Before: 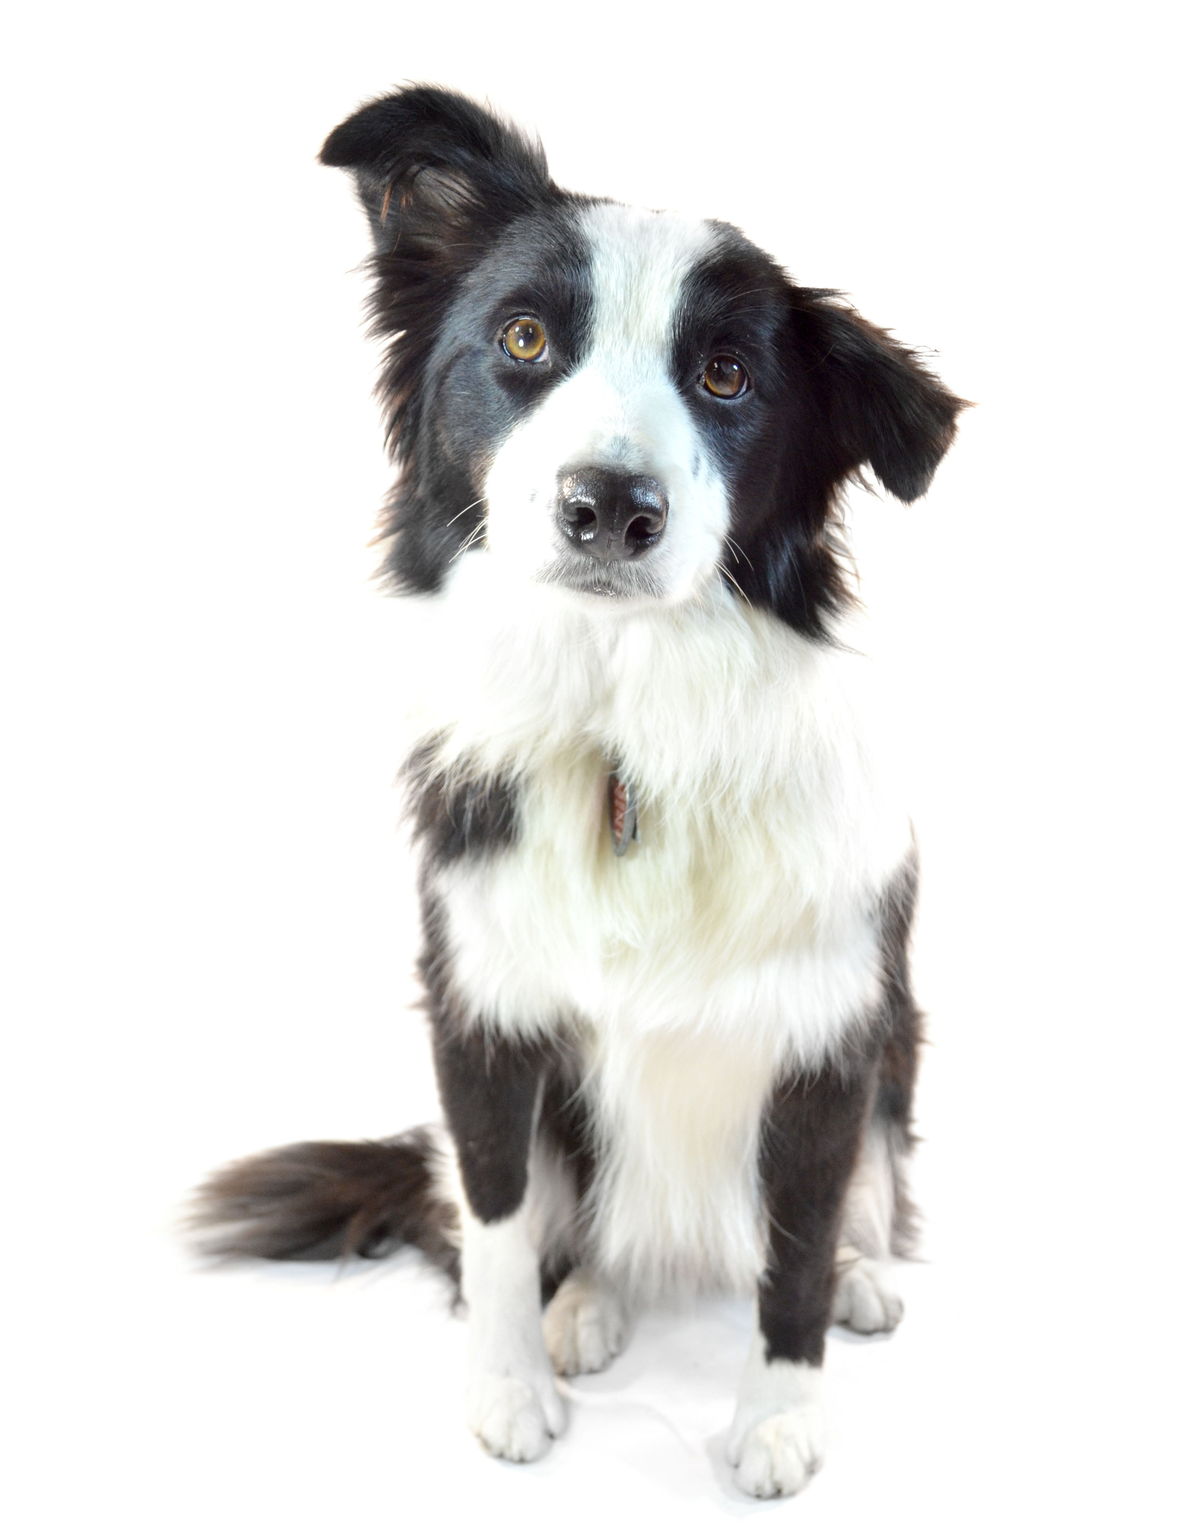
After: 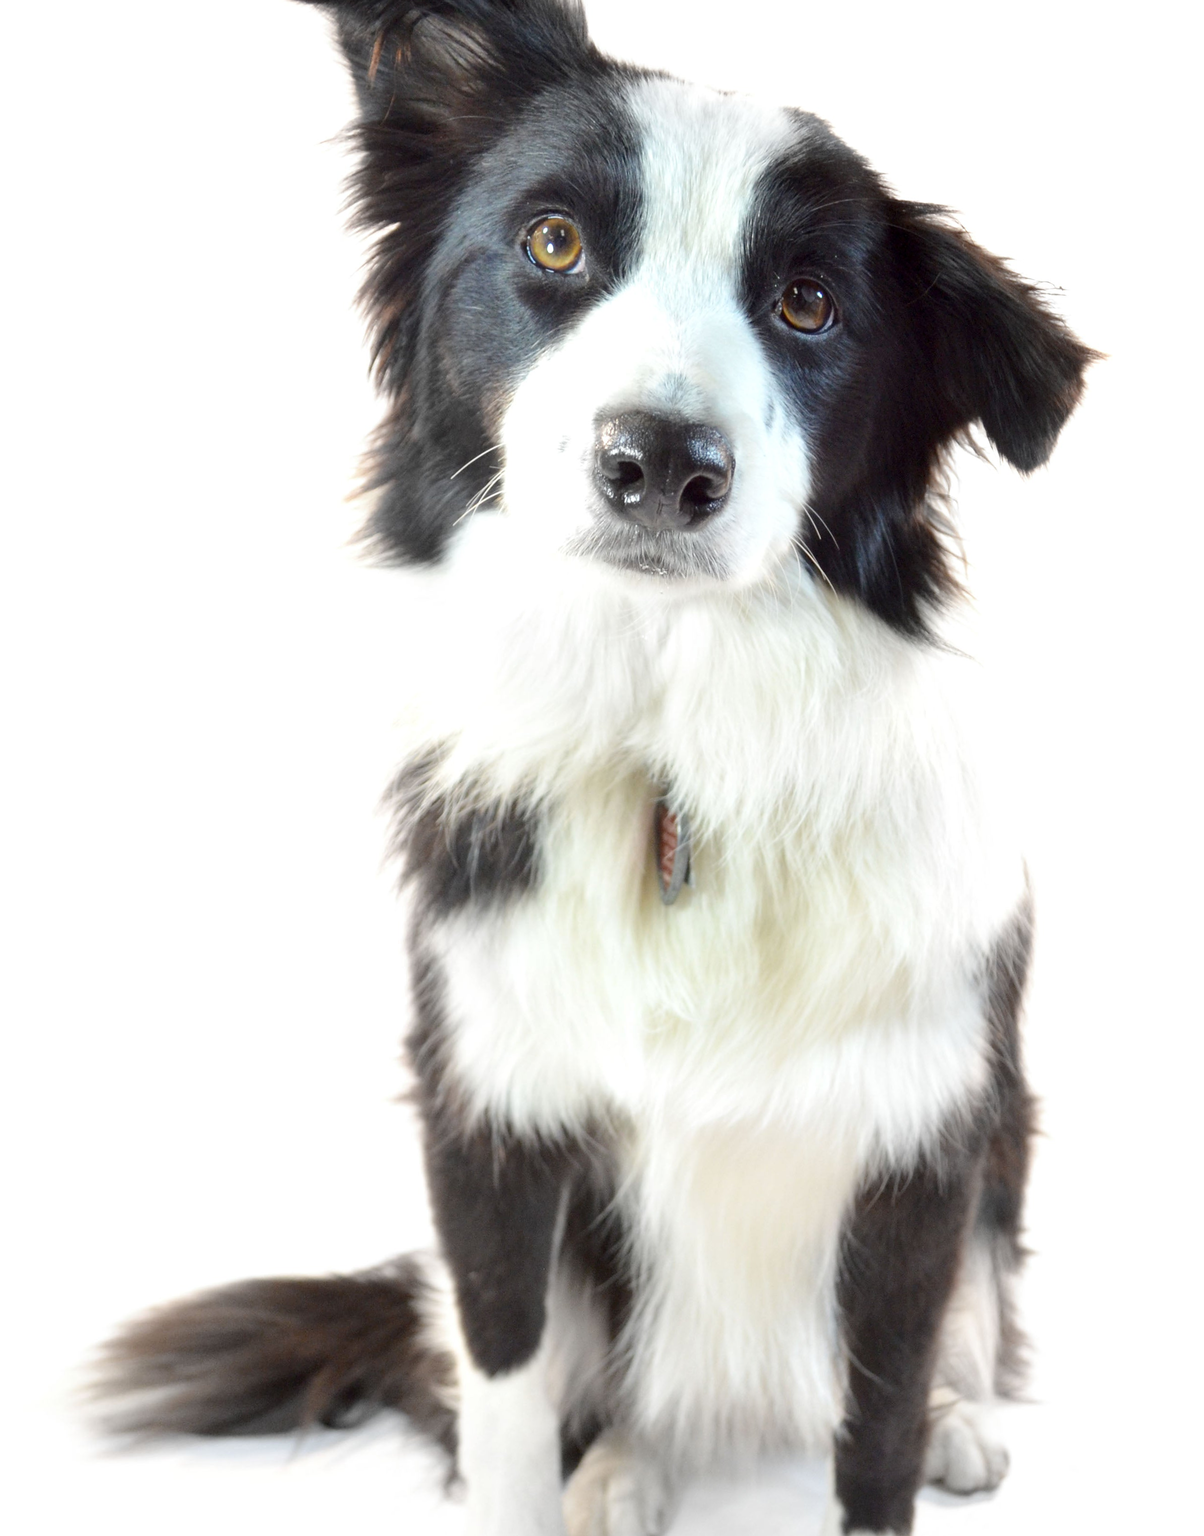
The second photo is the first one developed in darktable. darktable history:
rotate and perspective: rotation 0.679°, lens shift (horizontal) 0.136, crop left 0.009, crop right 0.991, crop top 0.078, crop bottom 0.95
crop: left 11.225%, top 5.381%, right 9.565%, bottom 10.314%
